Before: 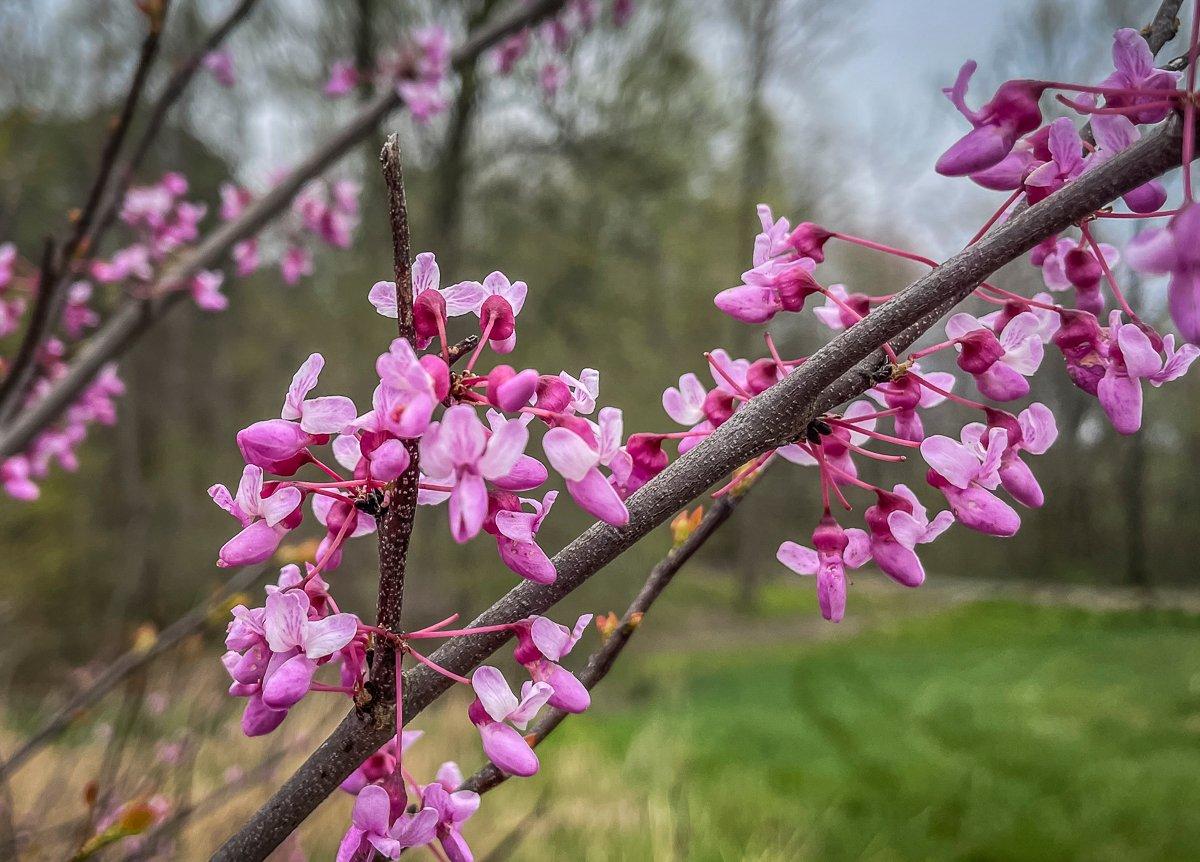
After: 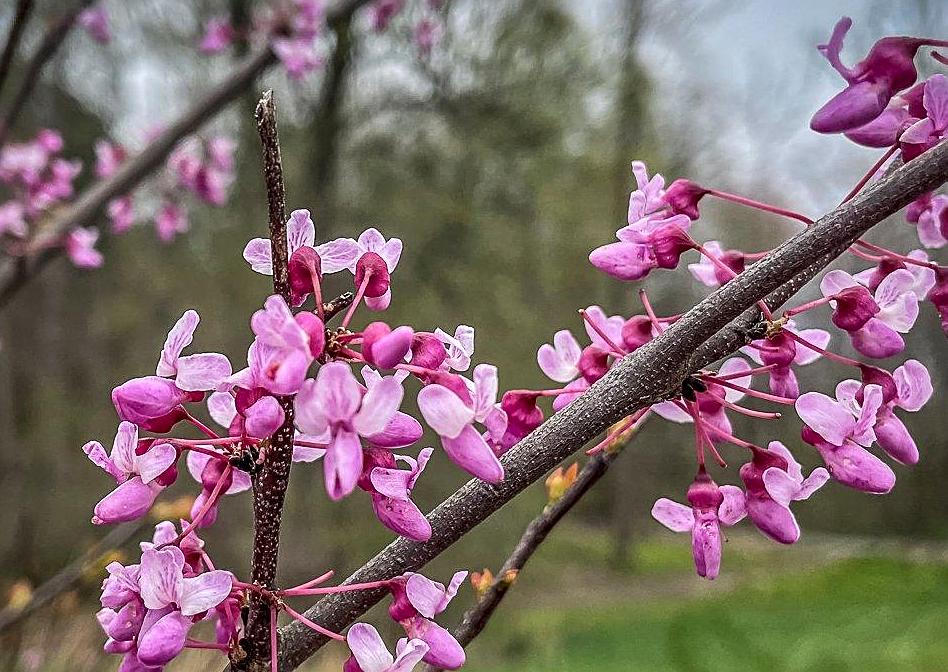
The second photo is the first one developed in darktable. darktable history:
local contrast: mode bilateral grid, contrast 30, coarseness 26, midtone range 0.2
sharpen: on, module defaults
crop and rotate: left 10.497%, top 5.117%, right 10.452%, bottom 16.89%
